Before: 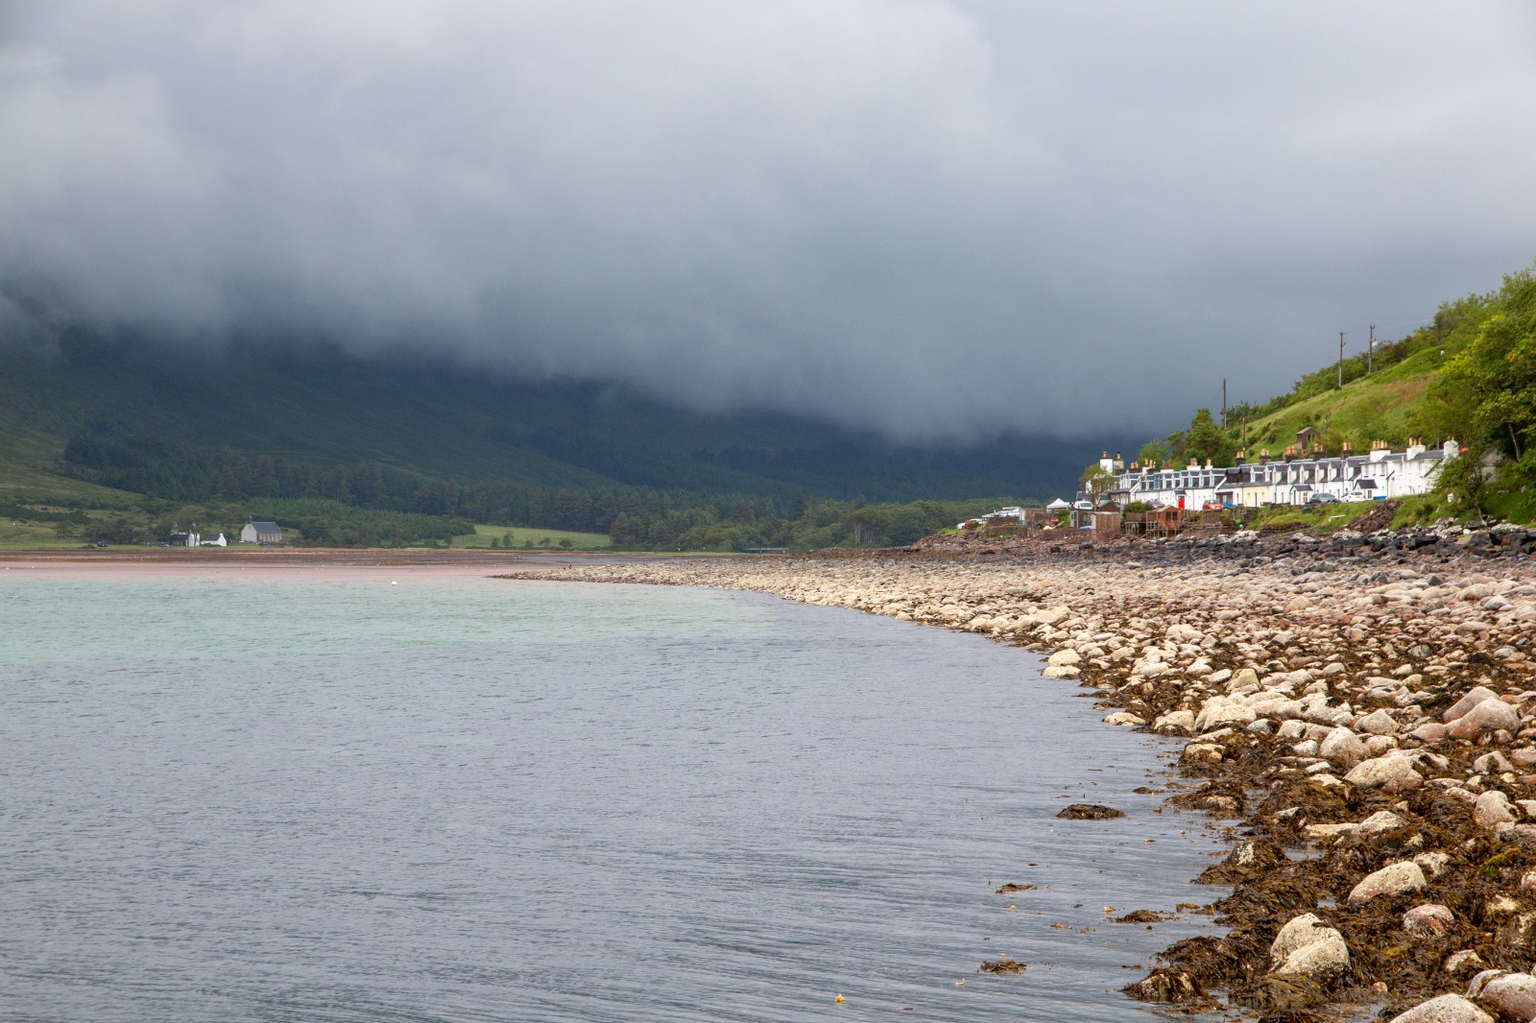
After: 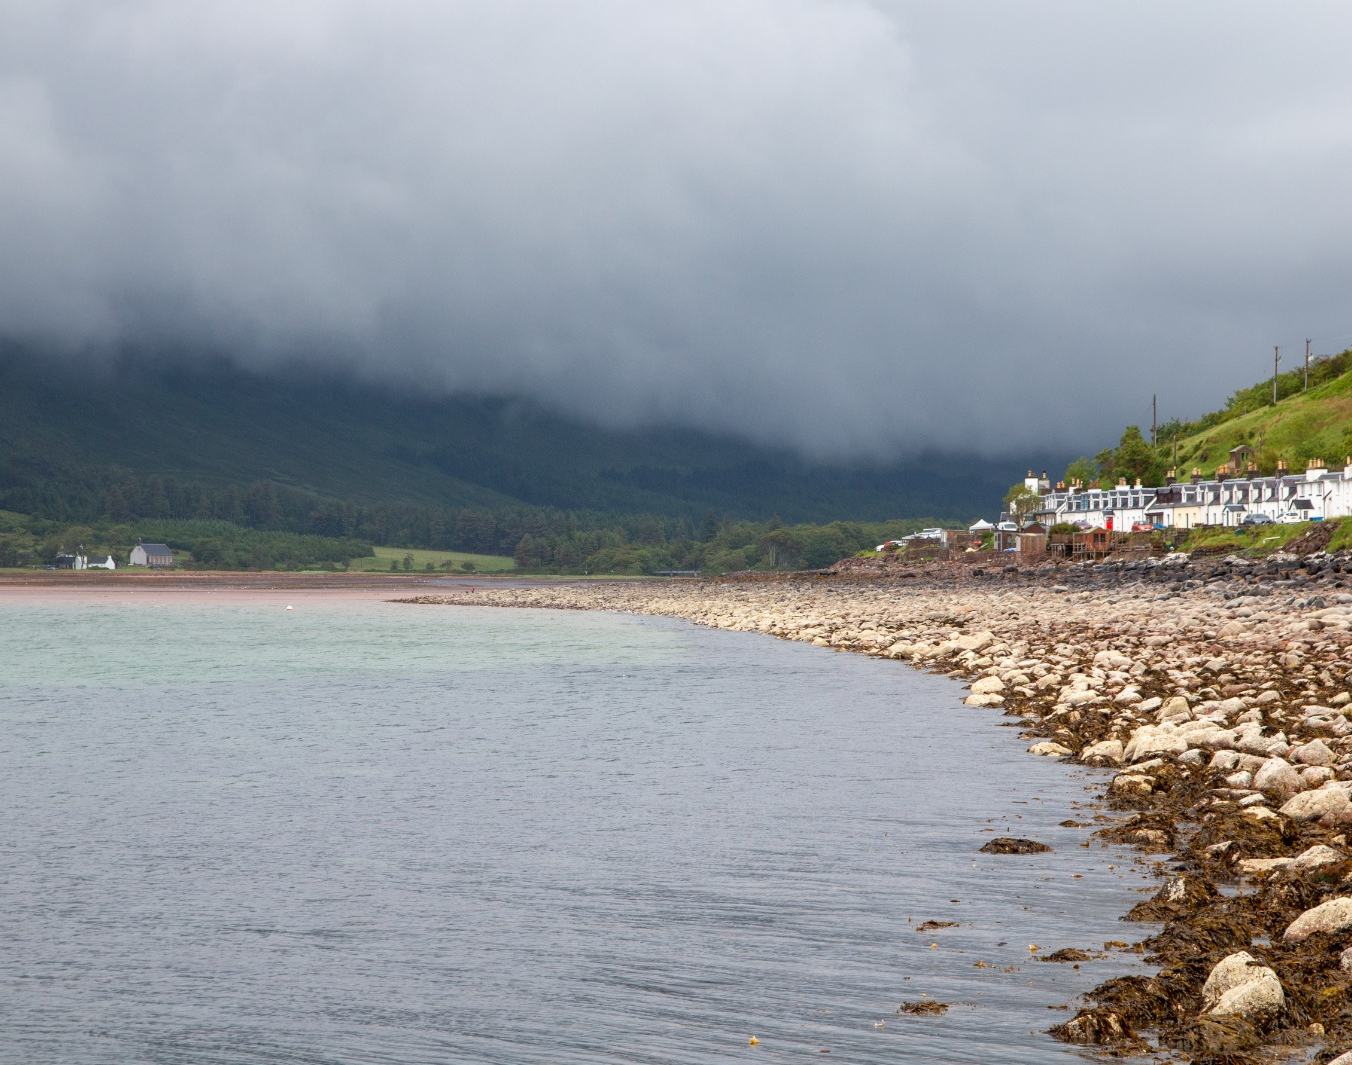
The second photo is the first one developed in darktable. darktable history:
crop: left 7.604%, right 7.871%
